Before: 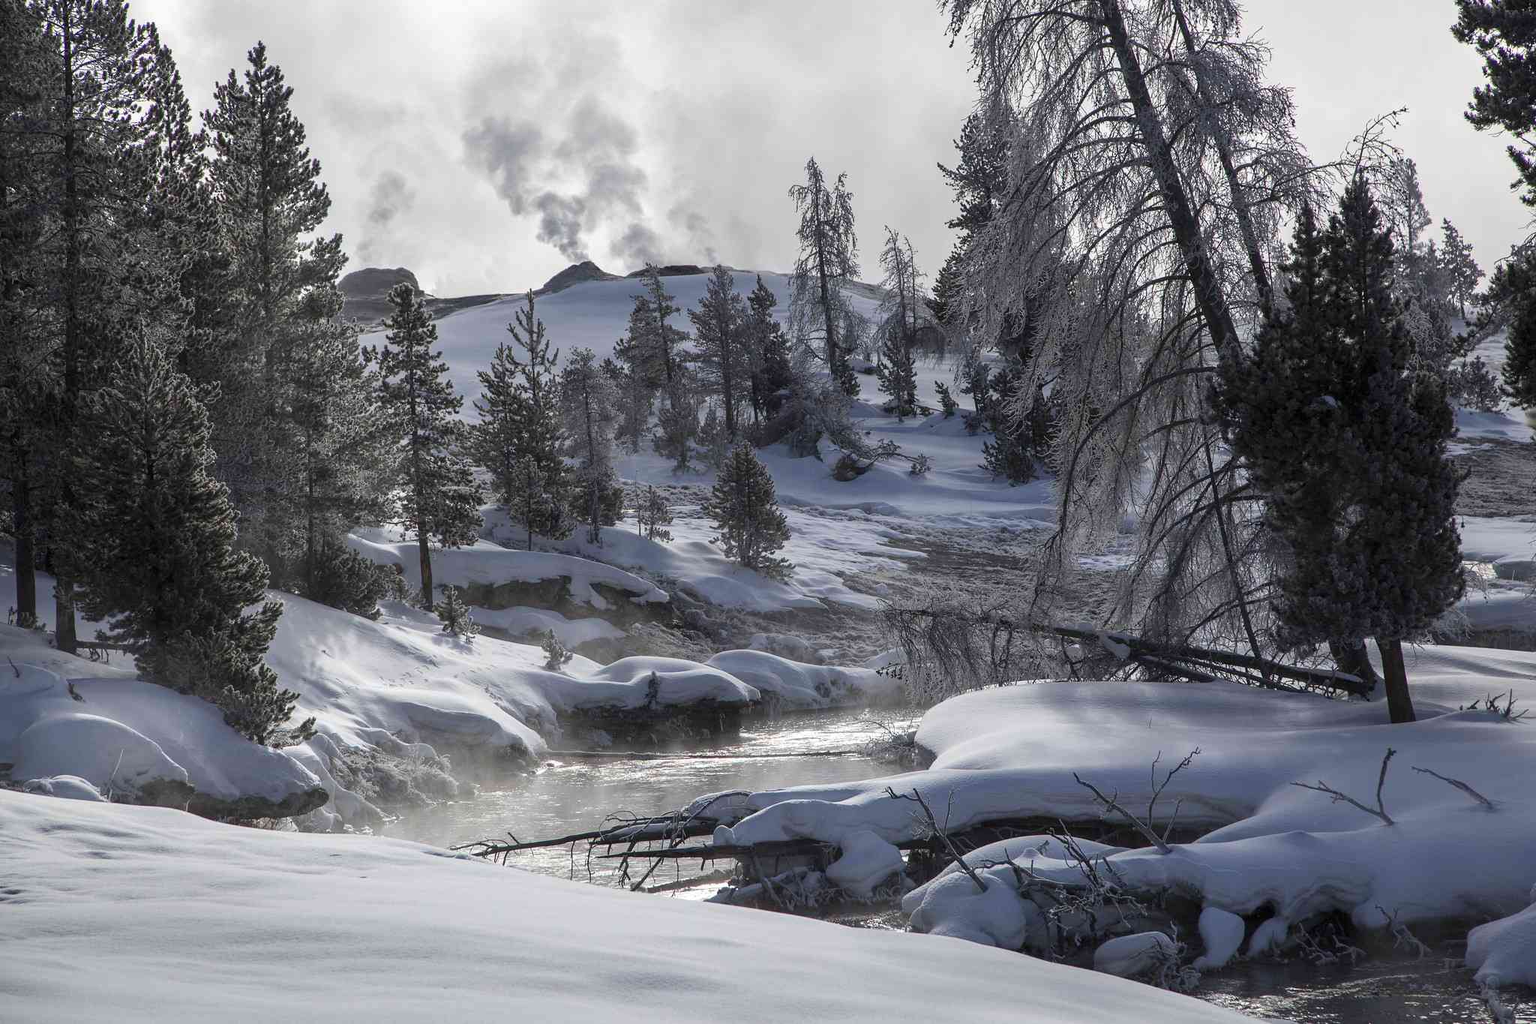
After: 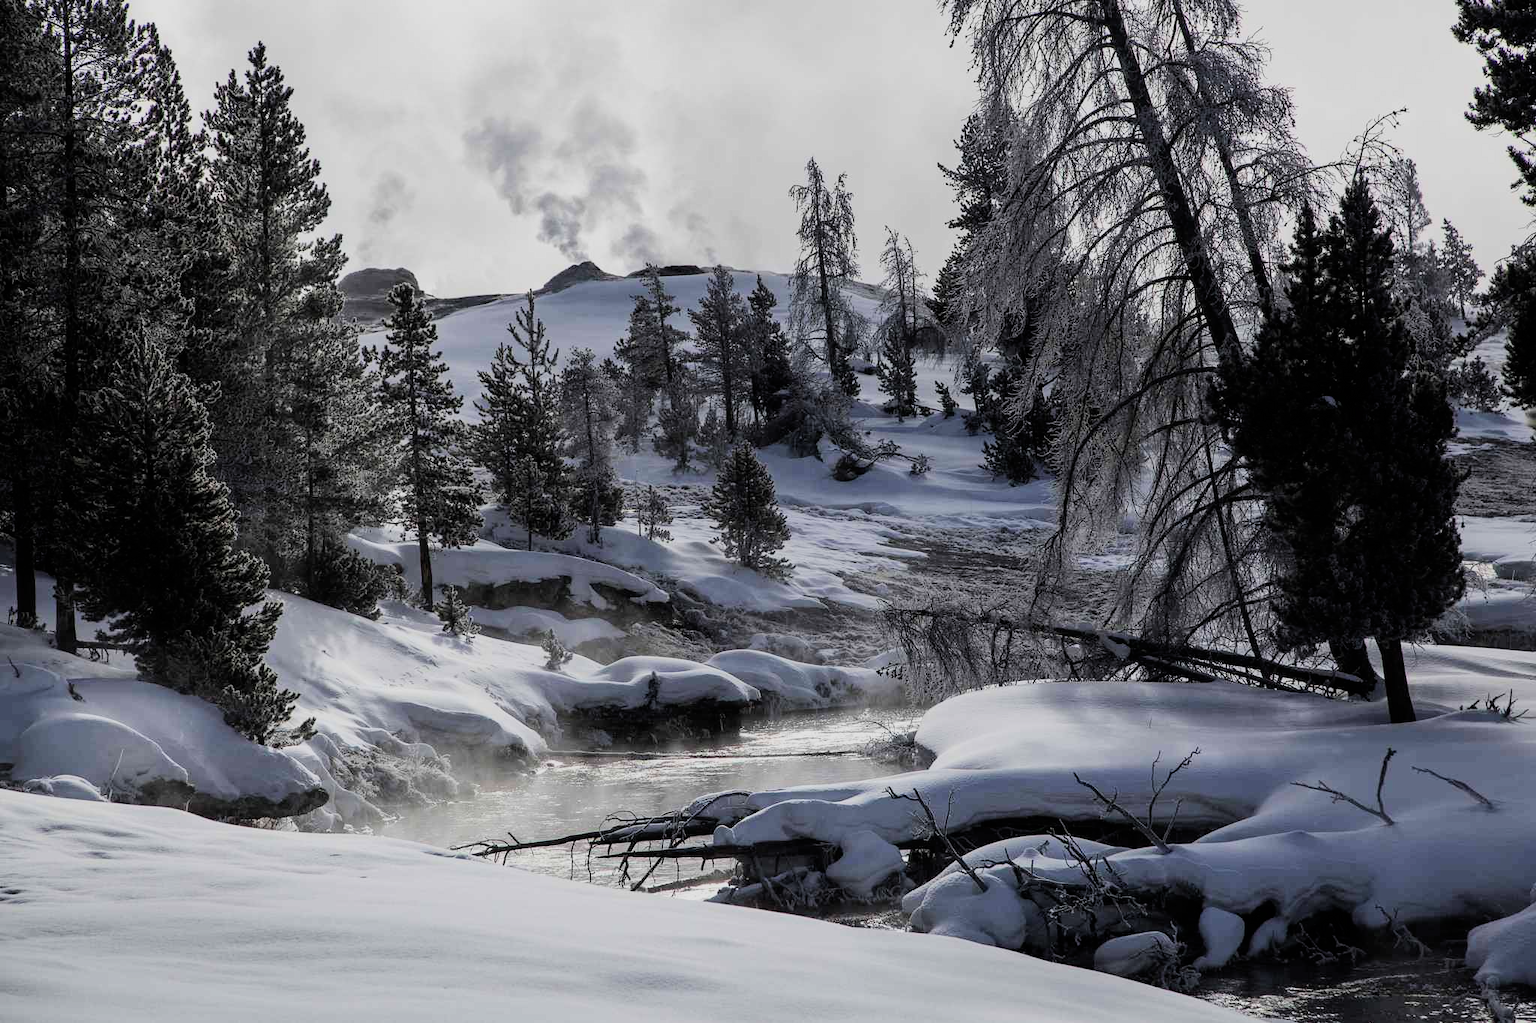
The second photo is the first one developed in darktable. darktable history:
filmic rgb: black relative exposure -7.5 EV, white relative exposure 4.99 EV, hardness 3.31, contrast 1.298
